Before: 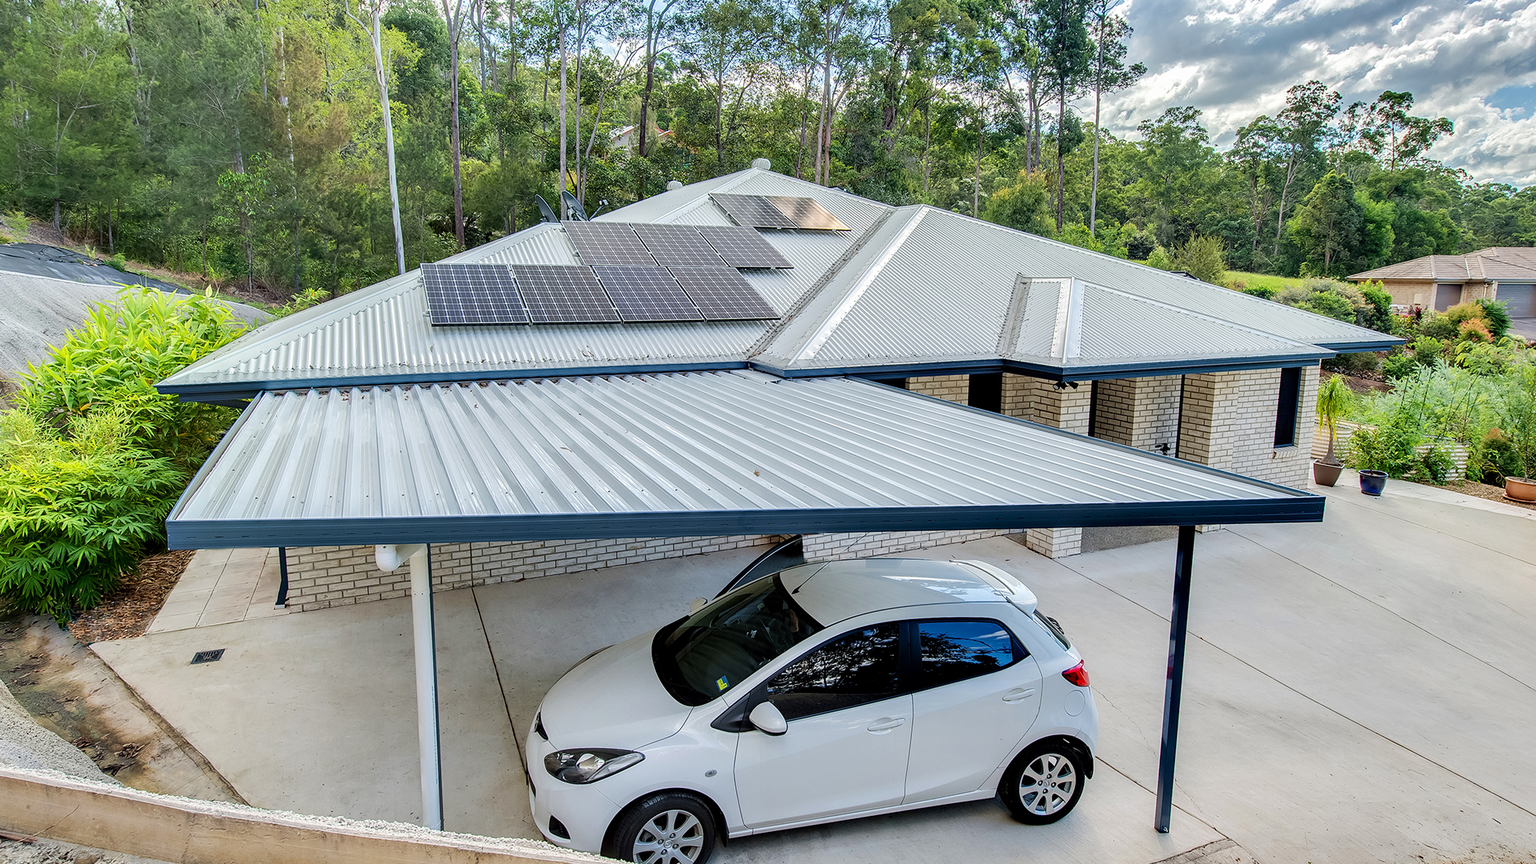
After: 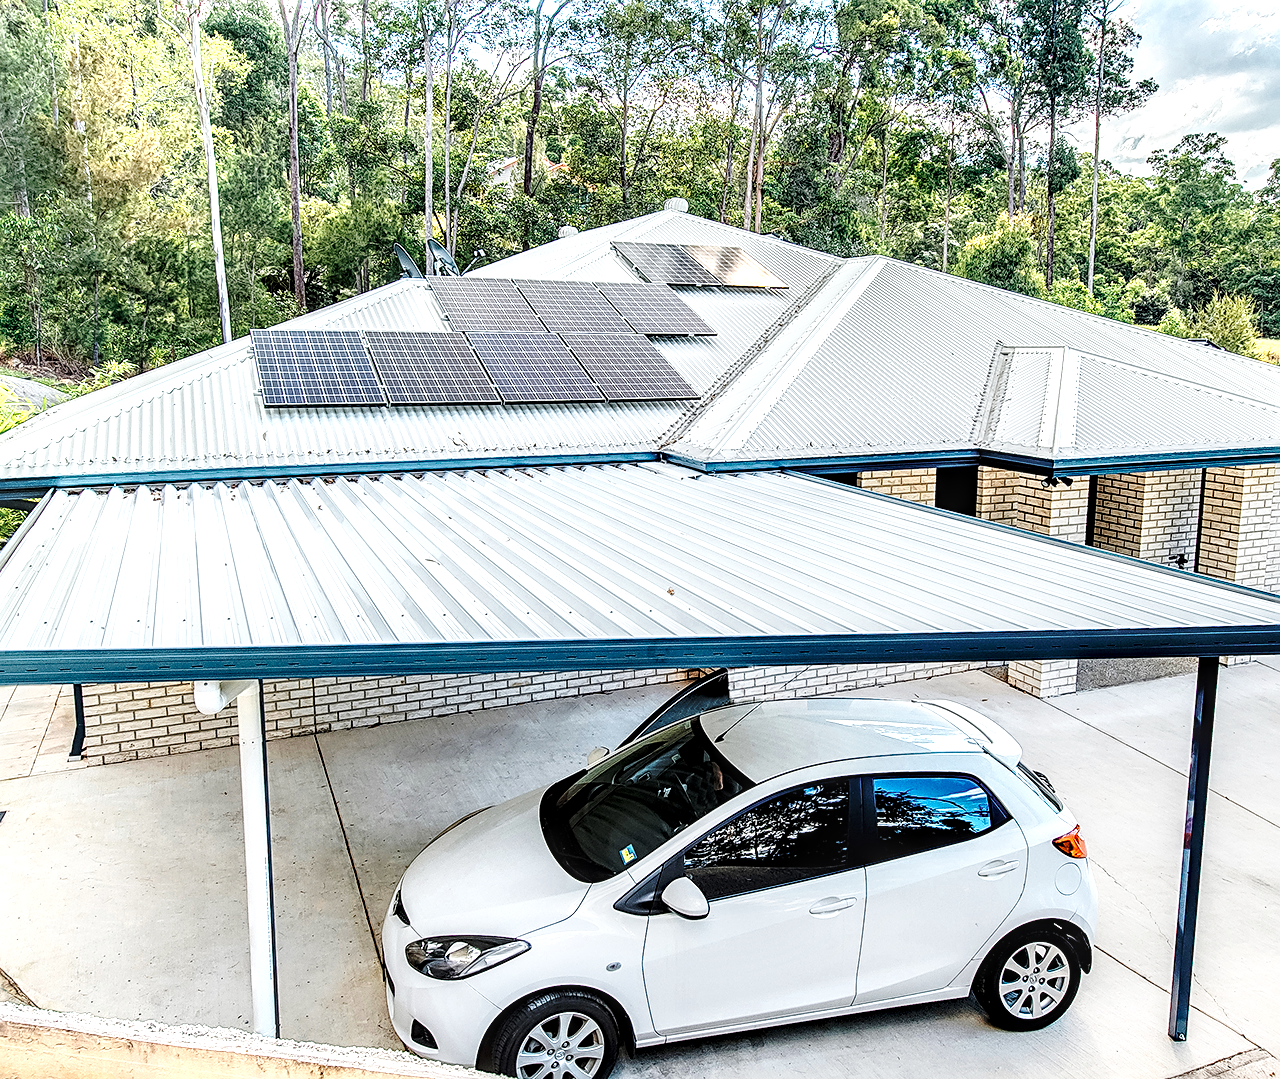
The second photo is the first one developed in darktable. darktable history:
sharpen: on, module defaults
crop and rotate: left 14.348%, right 18.976%
local contrast: highlights 77%, shadows 56%, detail 175%, midtone range 0.422
color zones: curves: ch0 [(0.018, 0.548) (0.197, 0.654) (0.425, 0.447) (0.605, 0.658) (0.732, 0.579)]; ch1 [(0.105, 0.531) (0.224, 0.531) (0.386, 0.39) (0.618, 0.456) (0.732, 0.456) (0.956, 0.421)]; ch2 [(0.039, 0.583) (0.215, 0.465) (0.399, 0.544) (0.465, 0.548) (0.614, 0.447) (0.724, 0.43) (0.882, 0.623) (0.956, 0.632)], mix 31.01%
base curve: curves: ch0 [(0, 0) (0.032, 0.037) (0.105, 0.228) (0.435, 0.76) (0.856, 0.983) (1, 1)], preserve colors none
